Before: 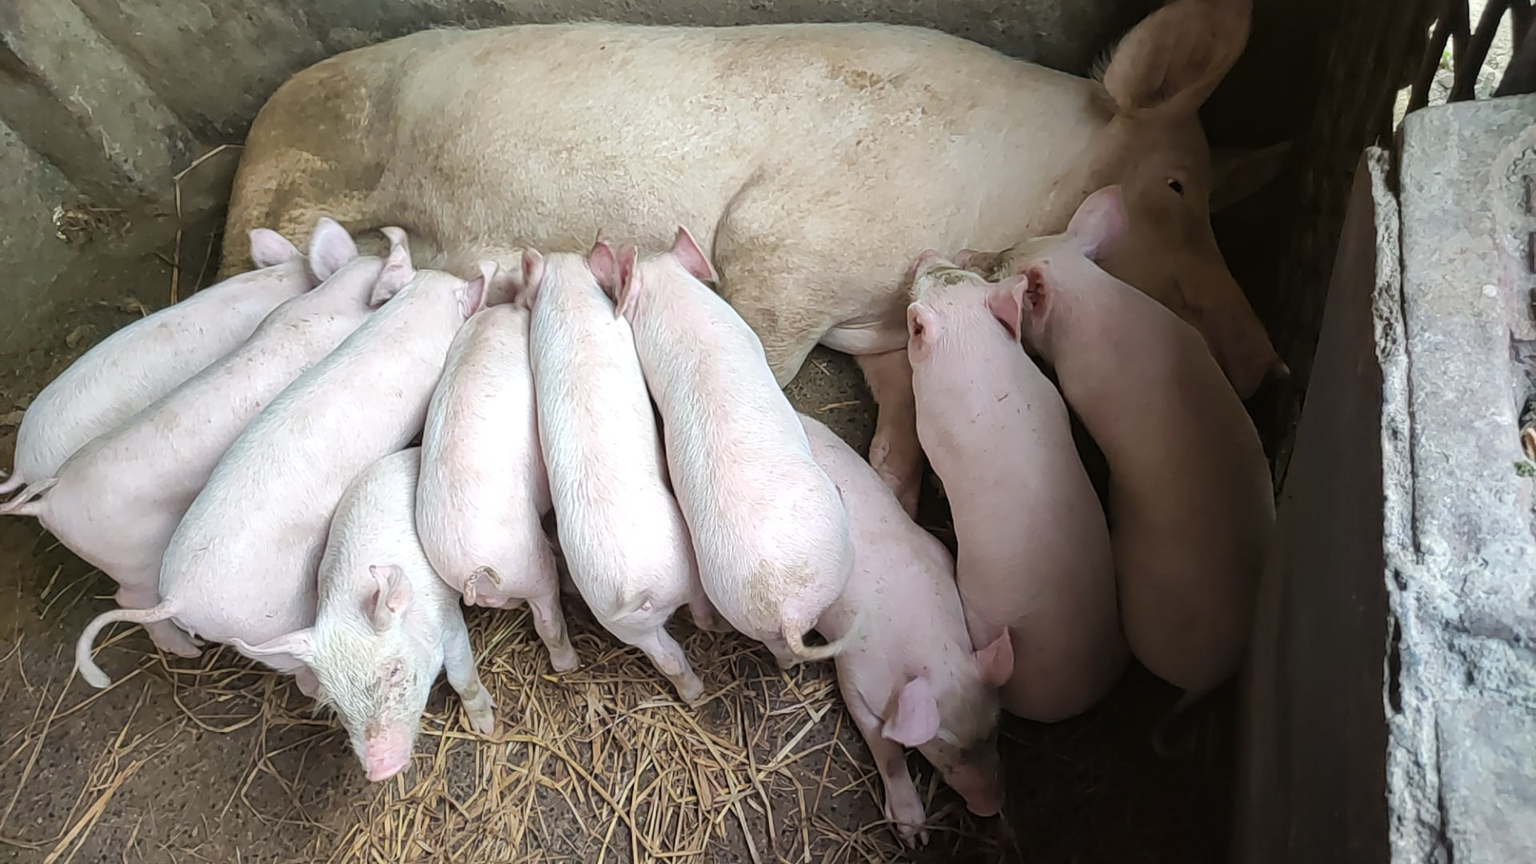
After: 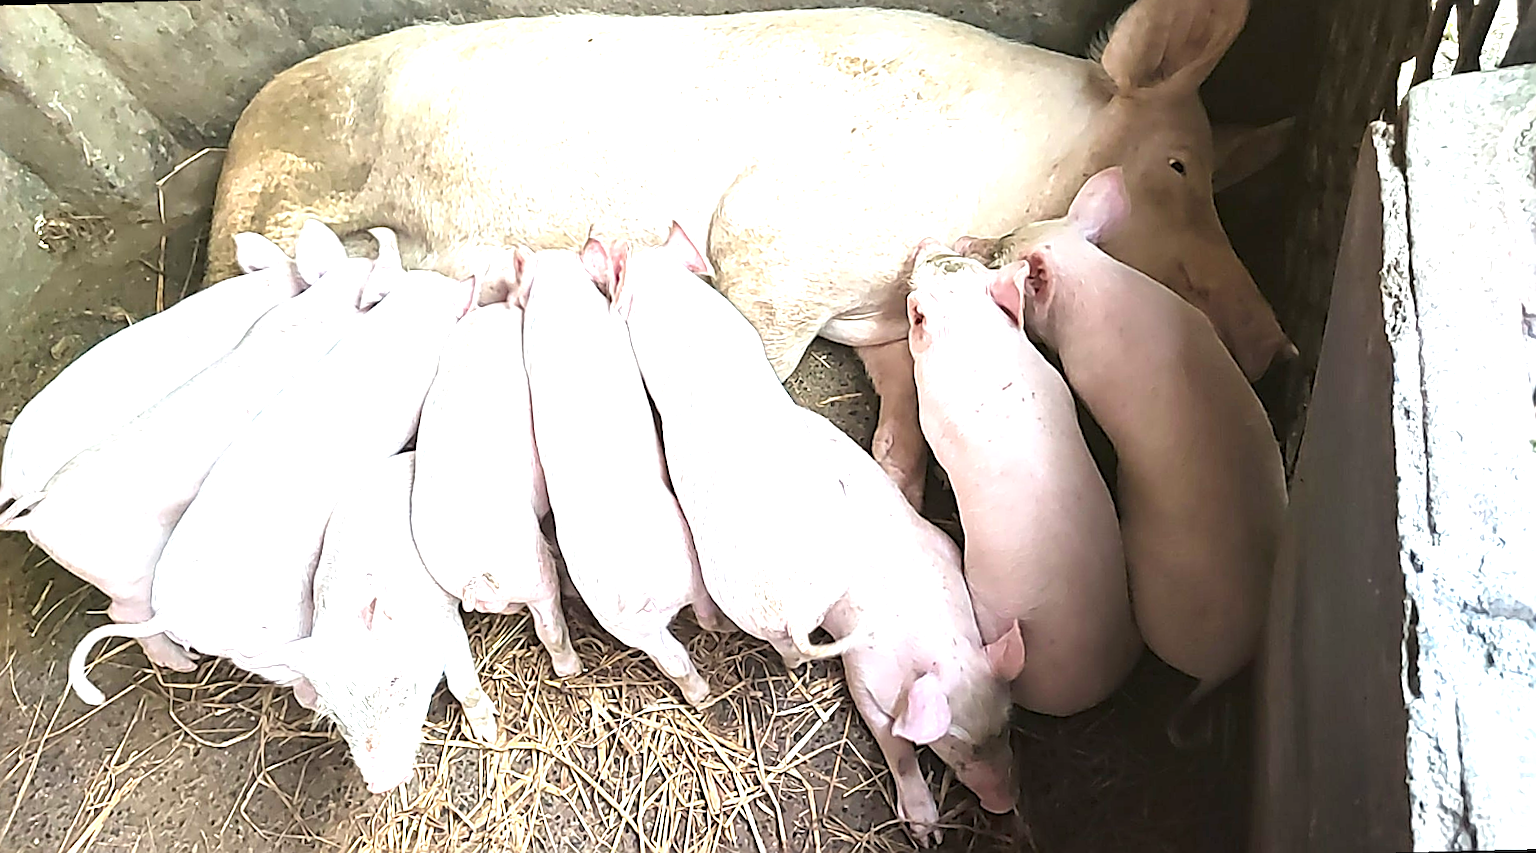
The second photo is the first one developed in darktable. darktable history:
sharpen: radius 2.676, amount 0.669
exposure: black level correction 0, exposure 1.675 EV, compensate exposure bias true, compensate highlight preservation false
rotate and perspective: rotation -1.42°, crop left 0.016, crop right 0.984, crop top 0.035, crop bottom 0.965
